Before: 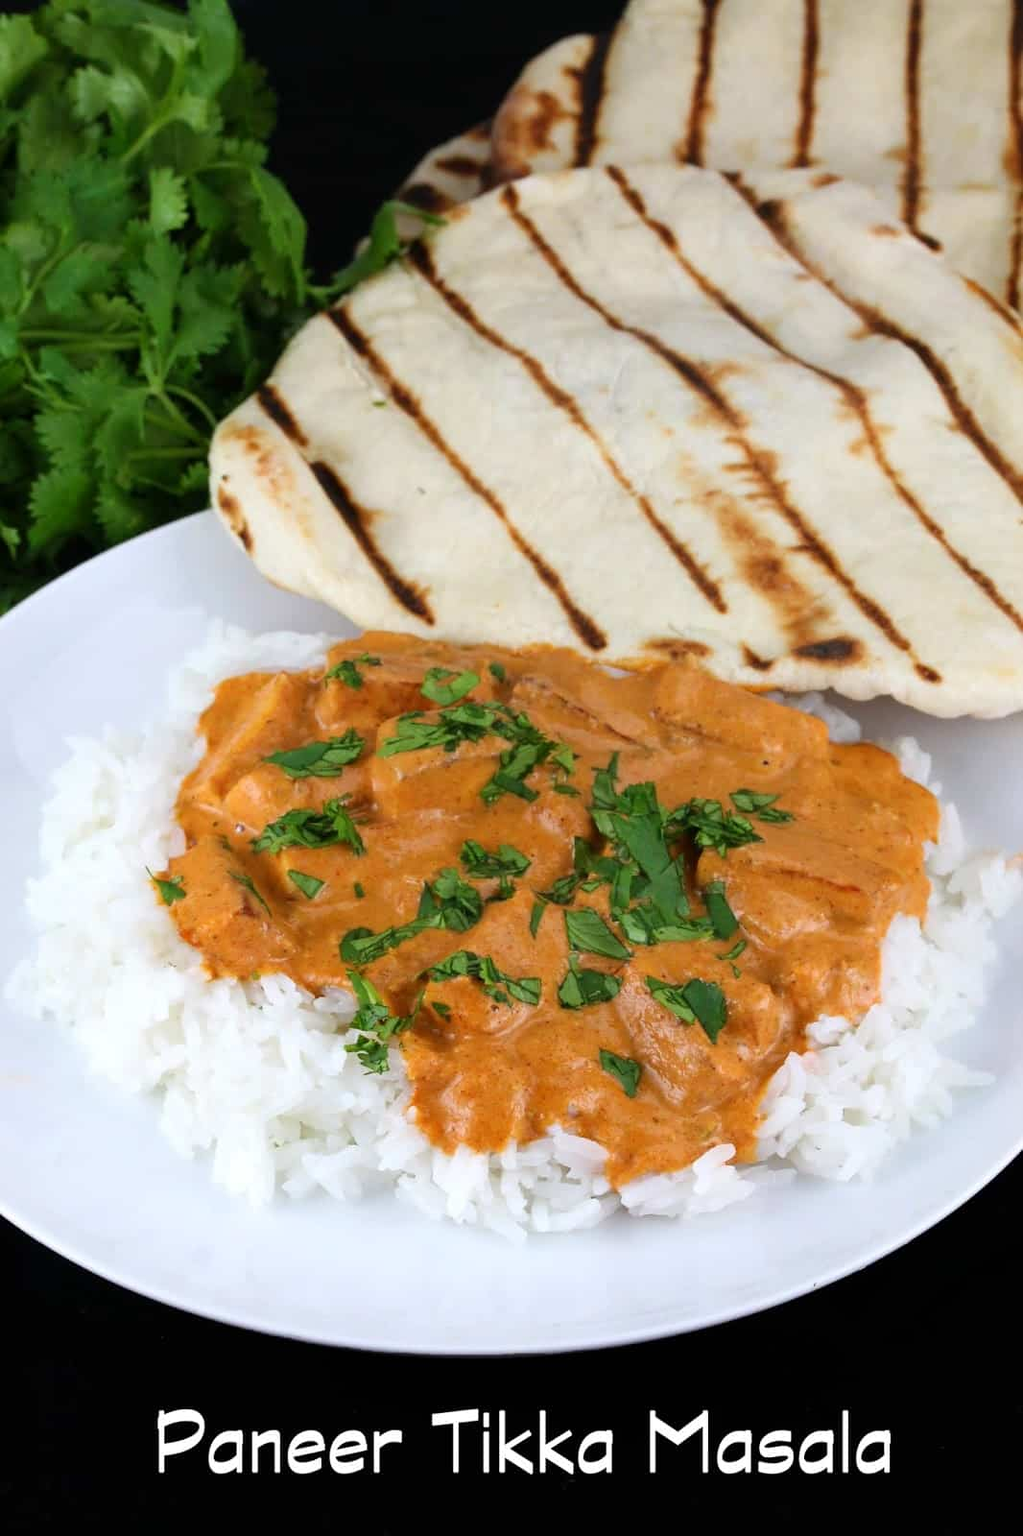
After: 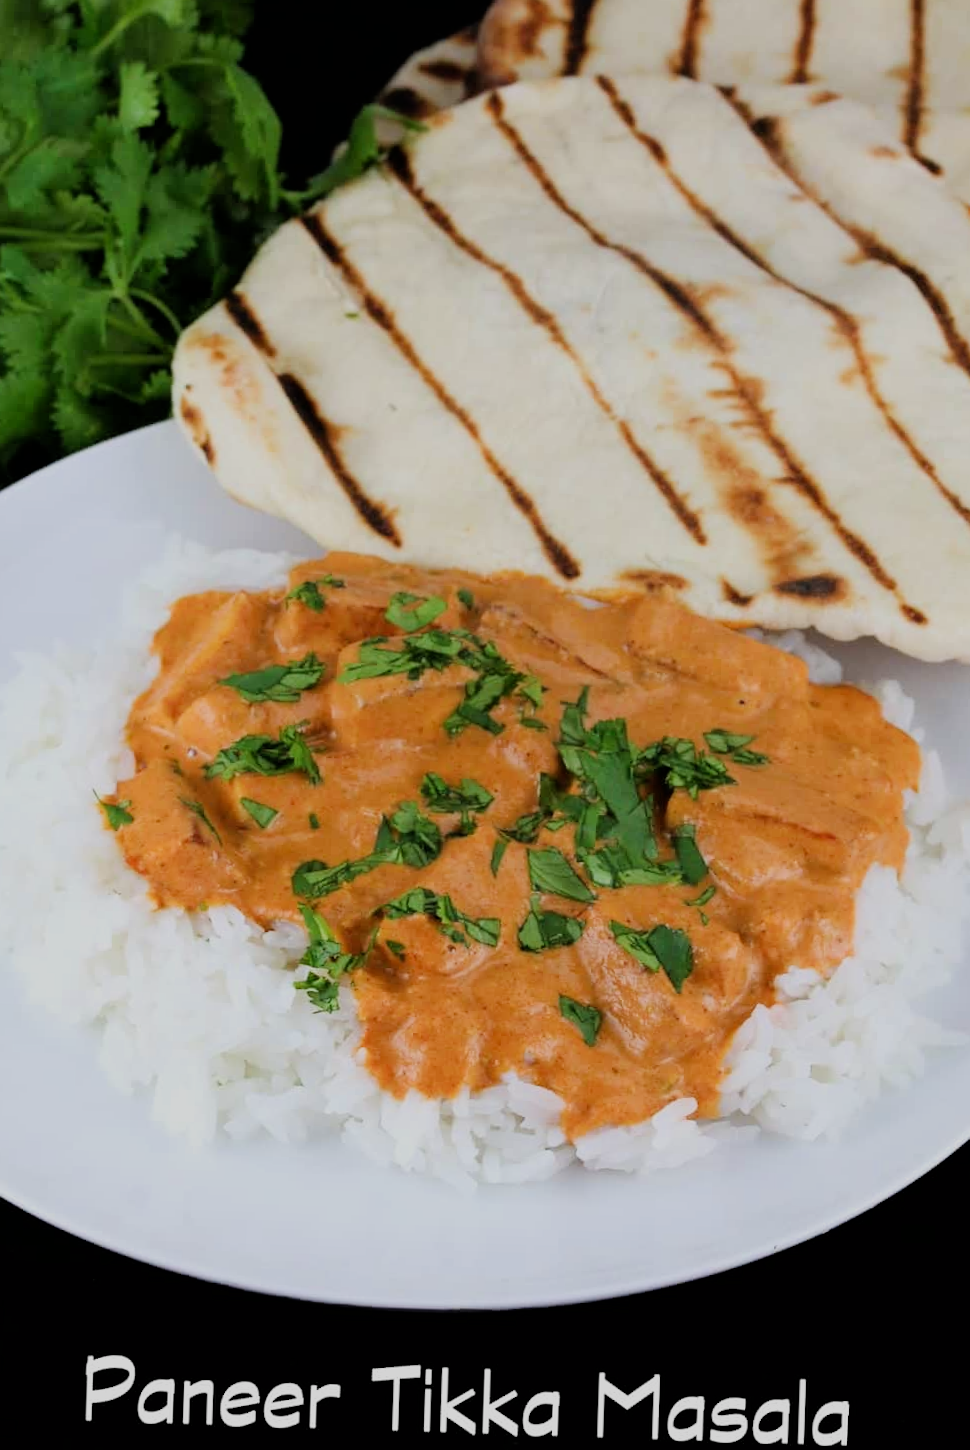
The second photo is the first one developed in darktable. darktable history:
crop and rotate: angle -1.87°, left 3.15%, top 4.215%, right 1.363%, bottom 0.704%
filmic rgb: black relative exposure -7.65 EV, white relative exposure 4.56 EV, hardness 3.61
